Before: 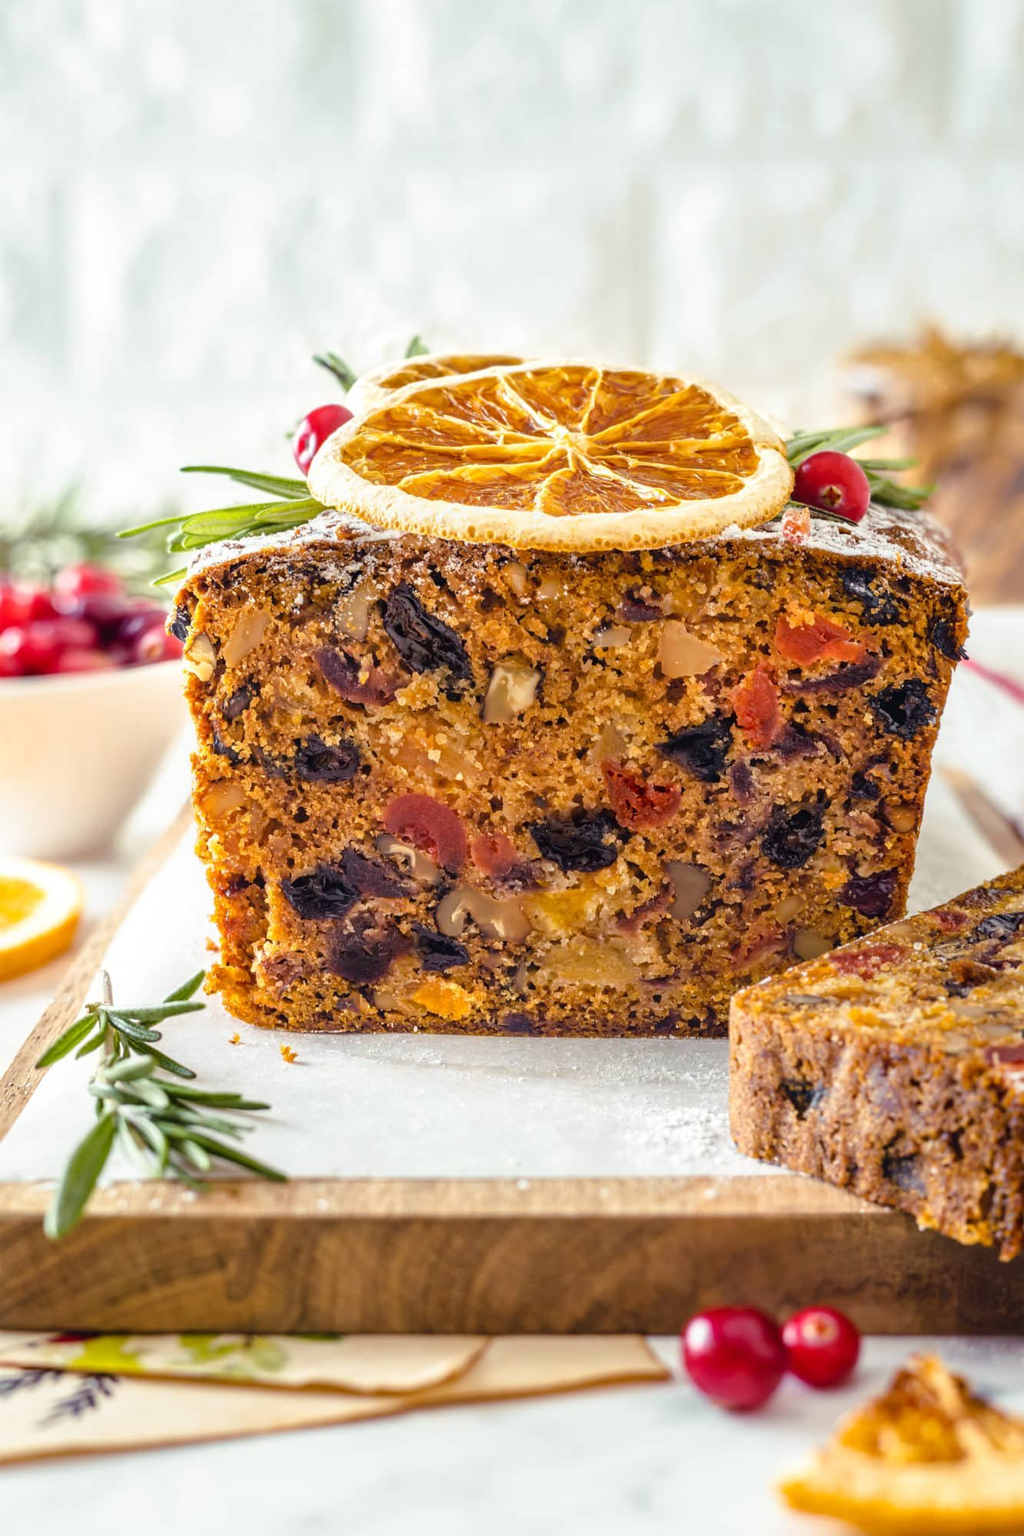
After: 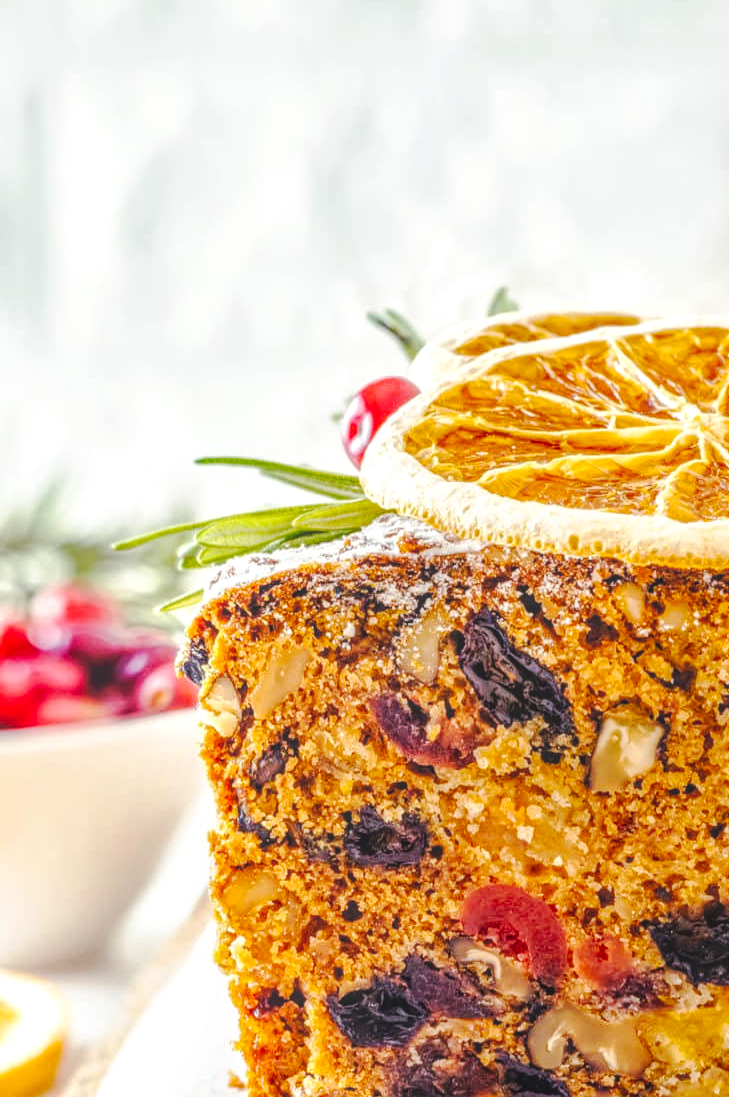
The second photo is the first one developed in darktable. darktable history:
crop and rotate: left 3.047%, top 7.509%, right 42.236%, bottom 37.598%
tone curve: curves: ch0 [(0, 0) (0.003, 0.002) (0.011, 0.009) (0.025, 0.018) (0.044, 0.03) (0.069, 0.043) (0.1, 0.057) (0.136, 0.079) (0.177, 0.125) (0.224, 0.178) (0.277, 0.255) (0.335, 0.341) (0.399, 0.443) (0.468, 0.553) (0.543, 0.644) (0.623, 0.718) (0.709, 0.779) (0.801, 0.849) (0.898, 0.929) (1, 1)], preserve colors none
local contrast: highlights 66%, shadows 33%, detail 166%, midtone range 0.2
